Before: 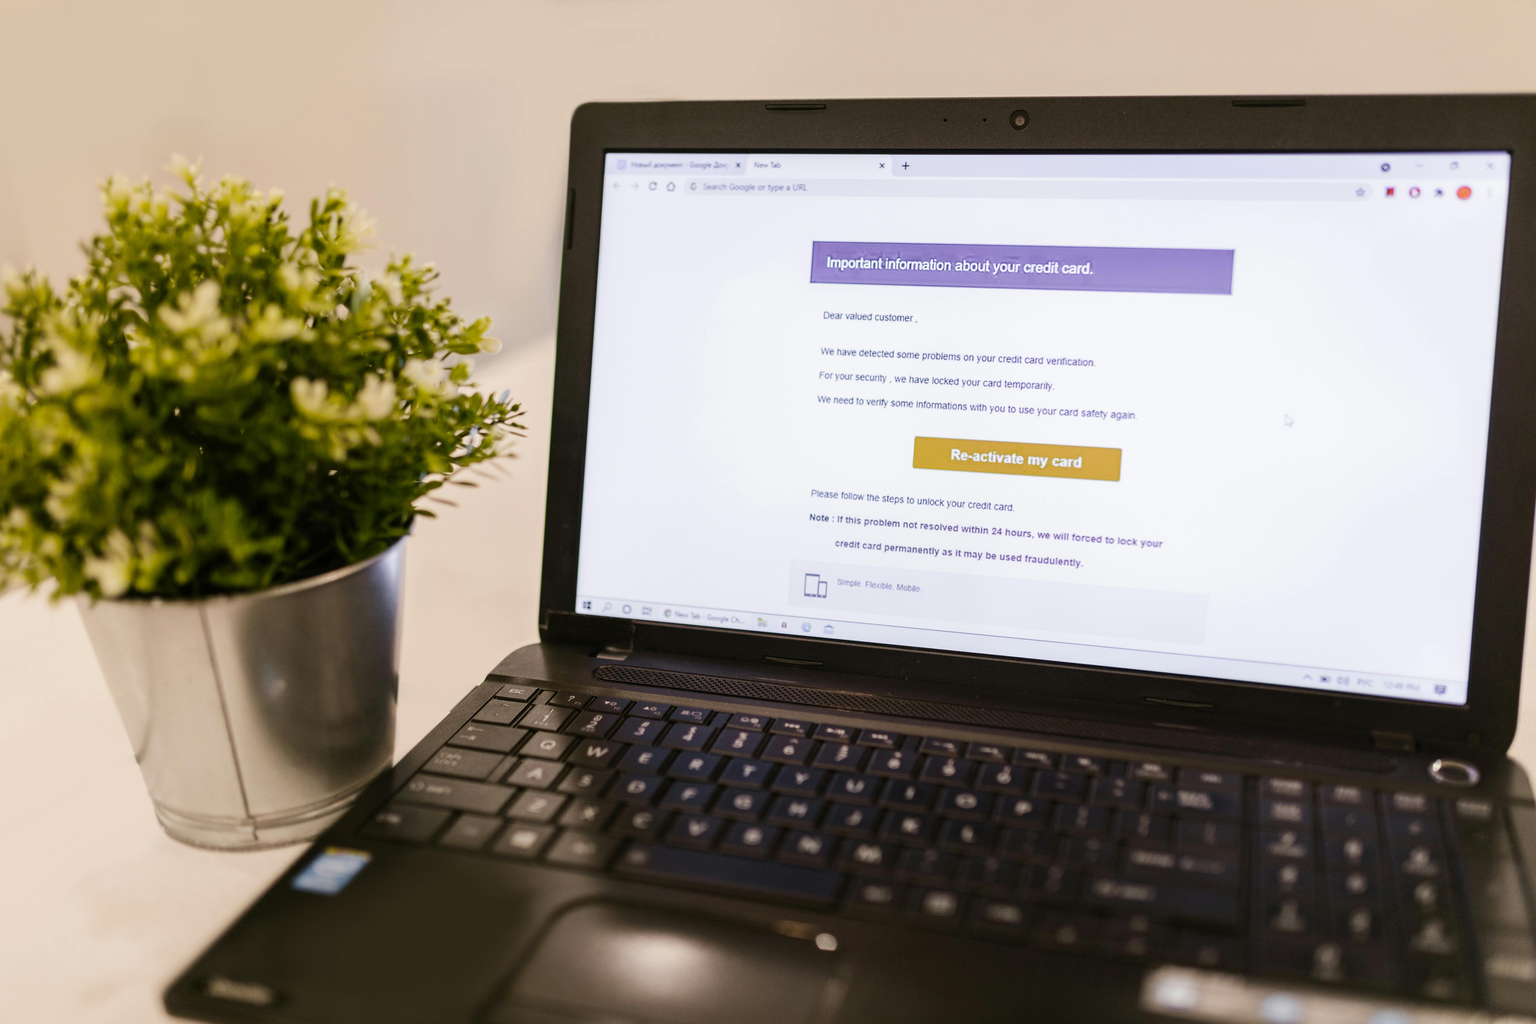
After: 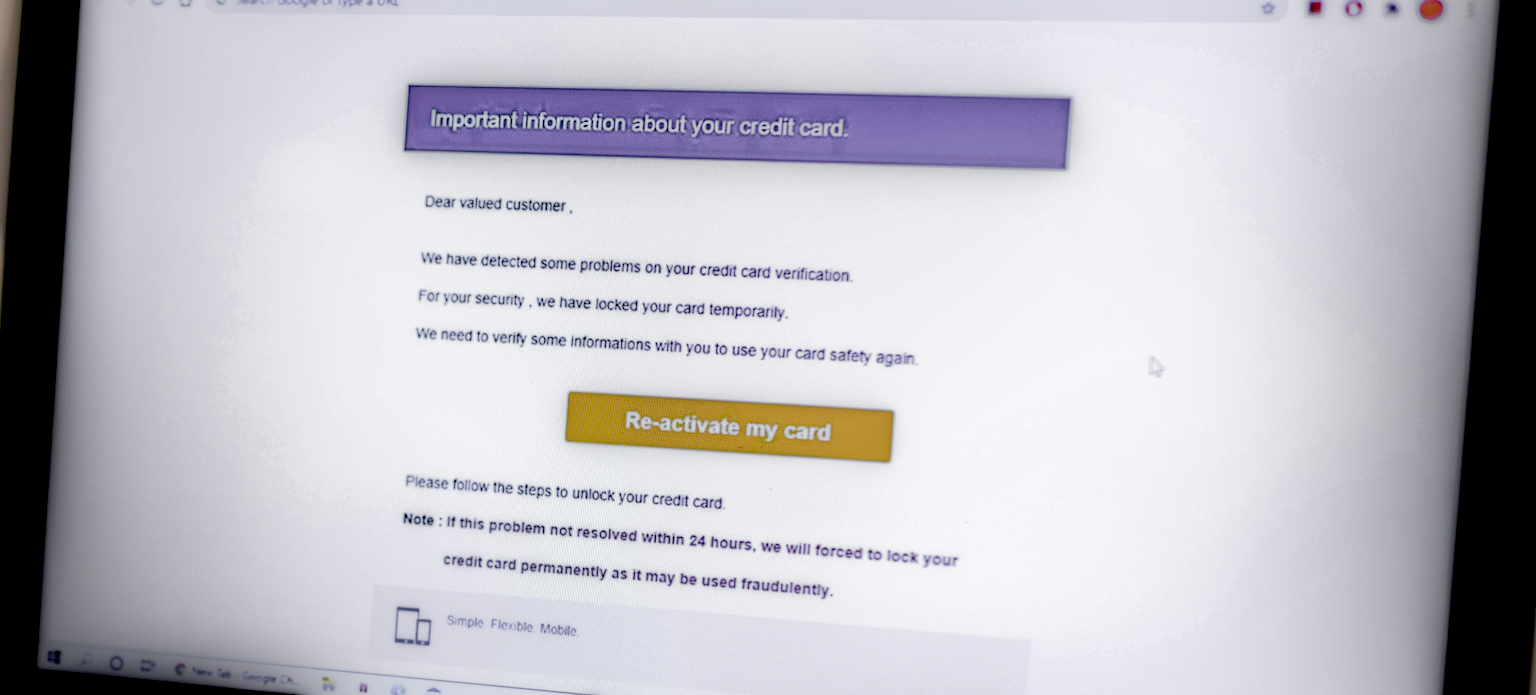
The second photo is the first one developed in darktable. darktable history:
crop: left 36.005%, top 18.293%, right 0.31%, bottom 38.444%
tone equalizer: on, module defaults
local contrast: highlights 0%, shadows 198%, detail 164%, midtone range 0.001
